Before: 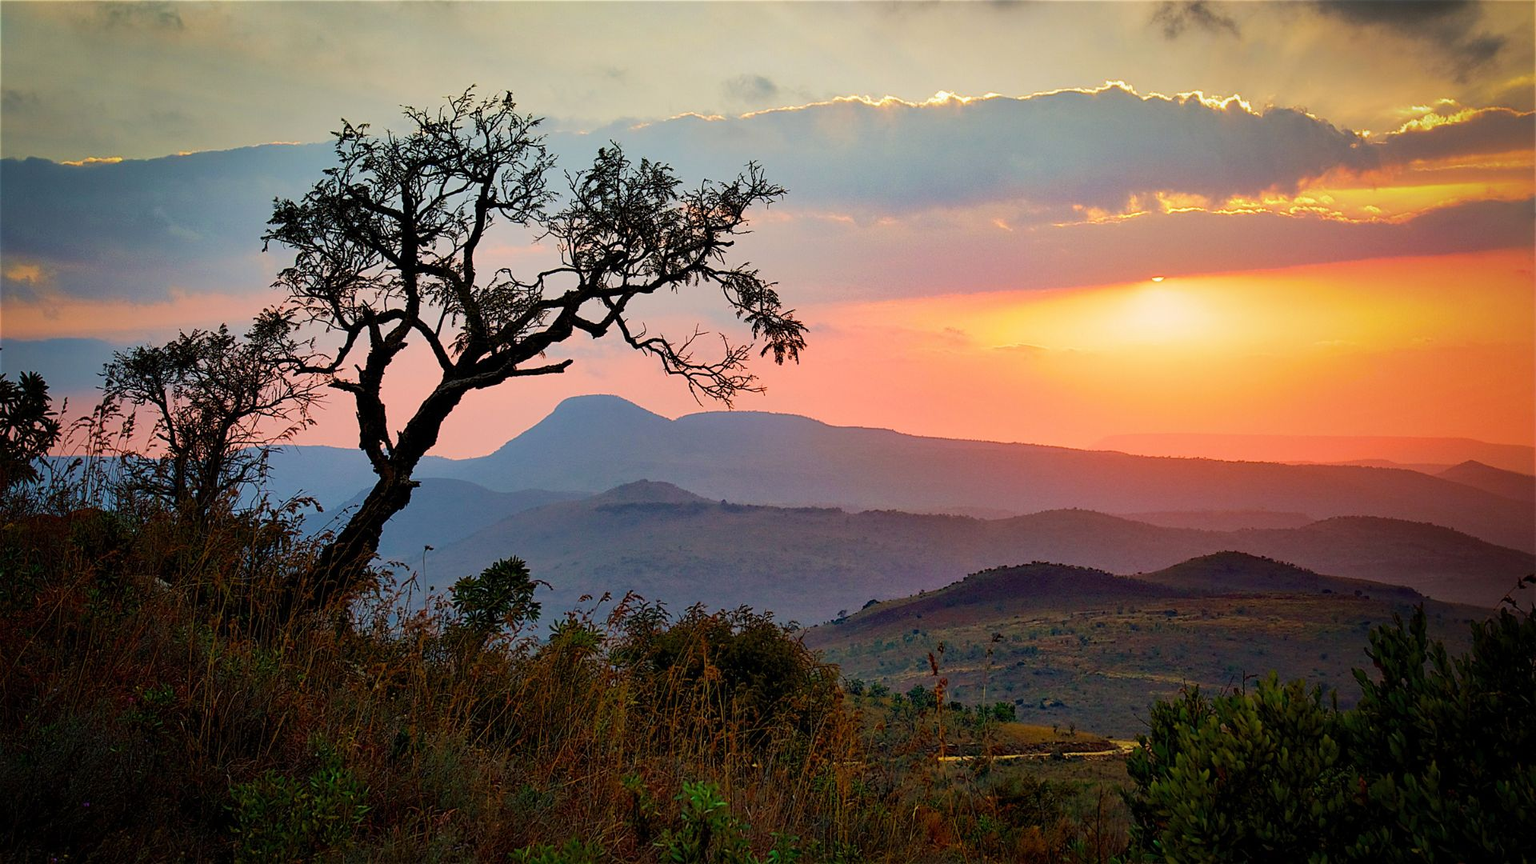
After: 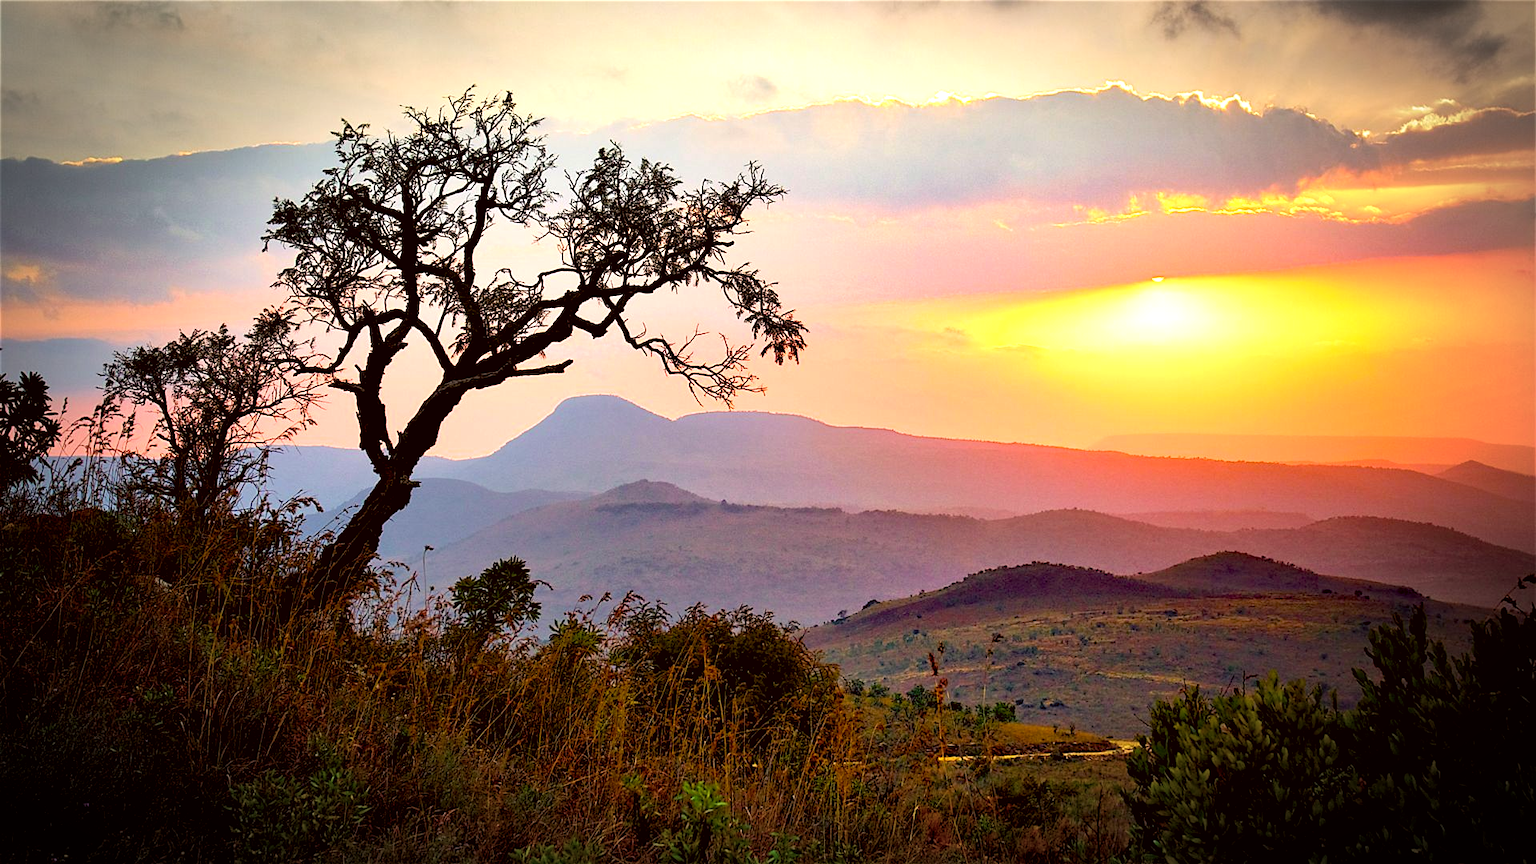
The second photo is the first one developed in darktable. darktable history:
exposure: exposure 1 EV, compensate highlight preservation false
color balance rgb: global offset › luminance -0.844%, perceptual saturation grading › global saturation 25.098%, global vibrance 20%
color correction: highlights a* 10.2, highlights b* 9.65, shadows a* 9.11, shadows b* 8.21, saturation 0.767
vignetting: automatic ratio true
